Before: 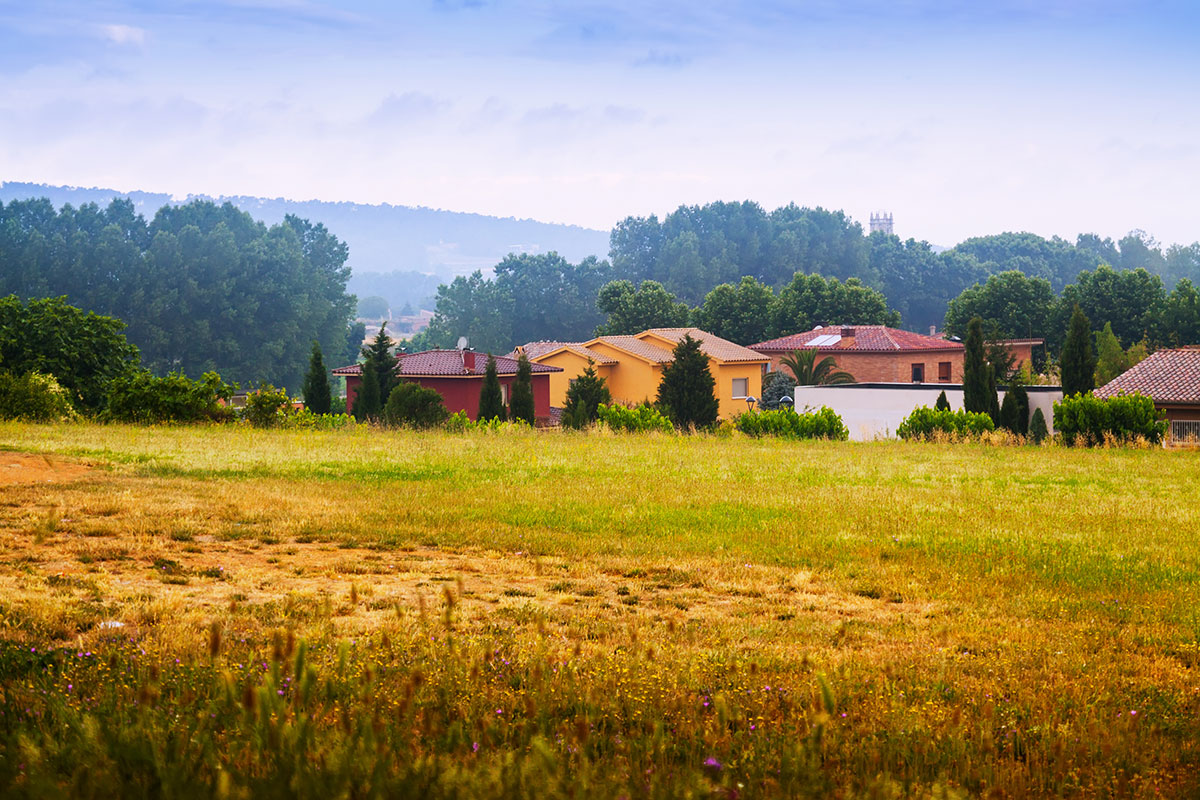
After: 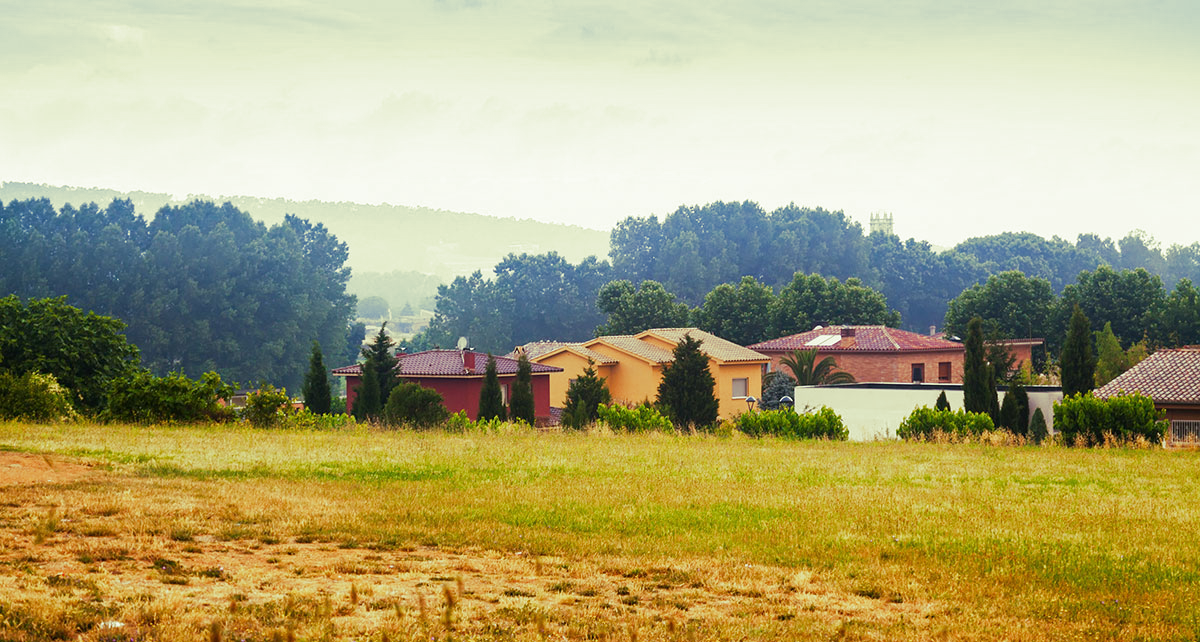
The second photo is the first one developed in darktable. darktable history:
crop: bottom 19.644%
split-toning: shadows › hue 290.82°, shadows › saturation 0.34, highlights › saturation 0.38, balance 0, compress 50%
